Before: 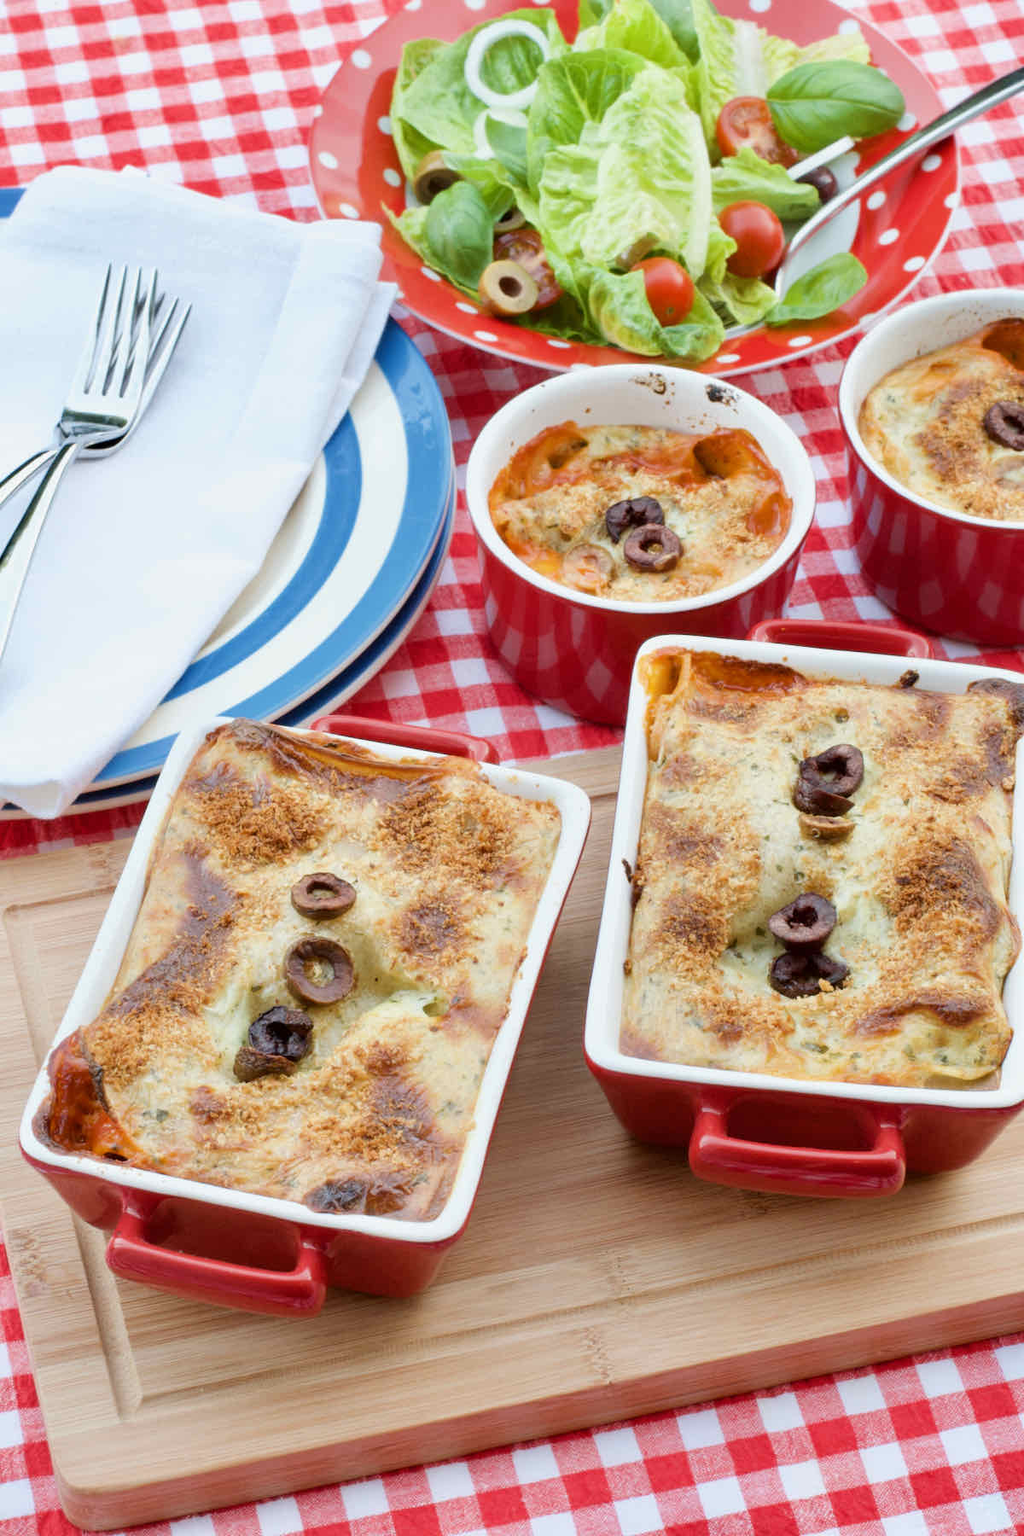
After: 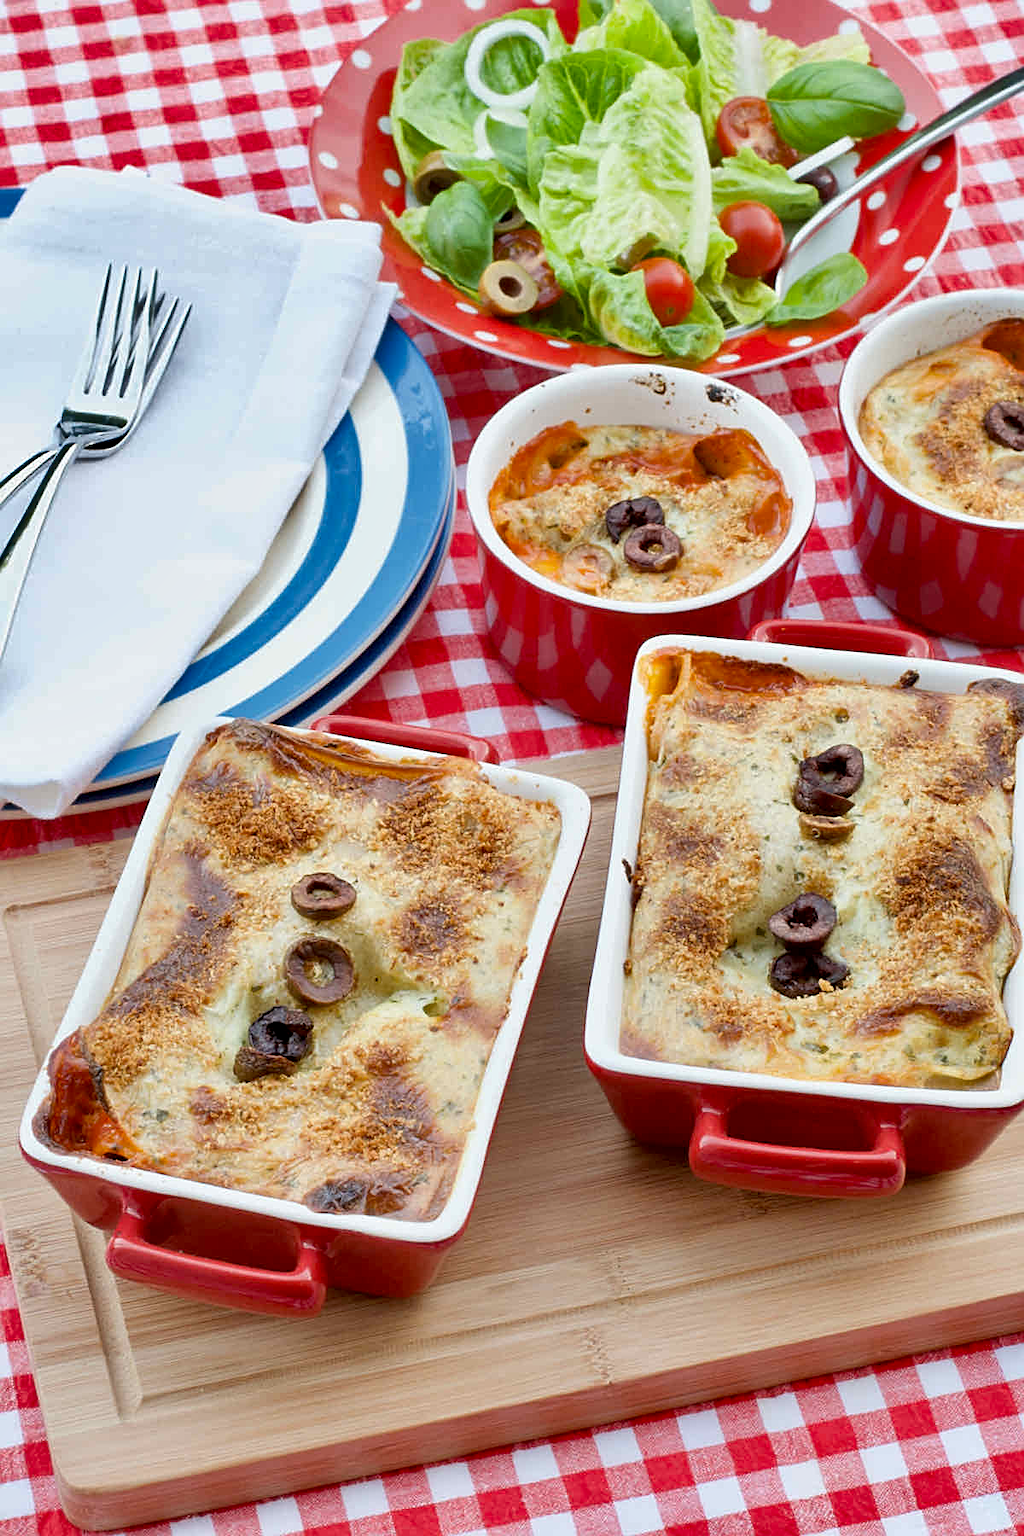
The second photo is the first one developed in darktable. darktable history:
sharpen: on, module defaults
shadows and highlights: low approximation 0.01, soften with gaussian
color calibration: illuminant same as pipeline (D50), adaptation XYZ, x 0.345, y 0.358, temperature 5011.03 K
